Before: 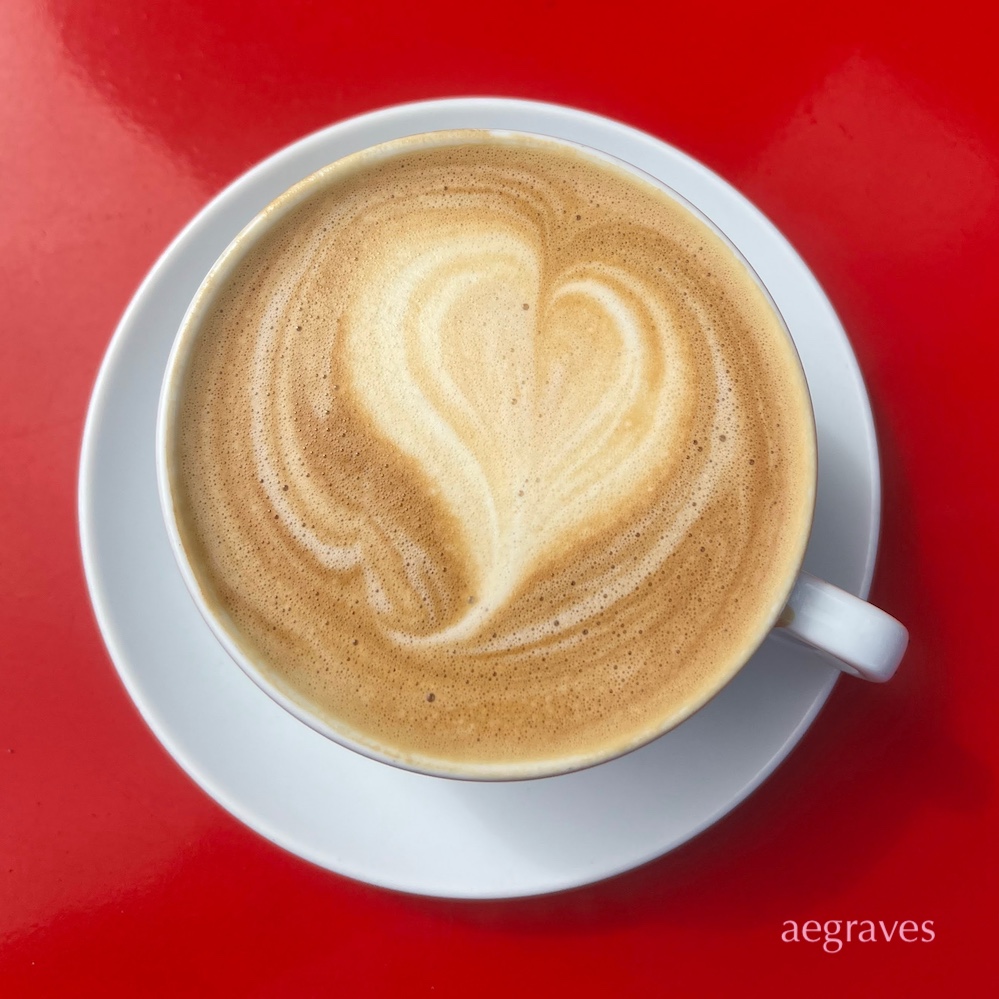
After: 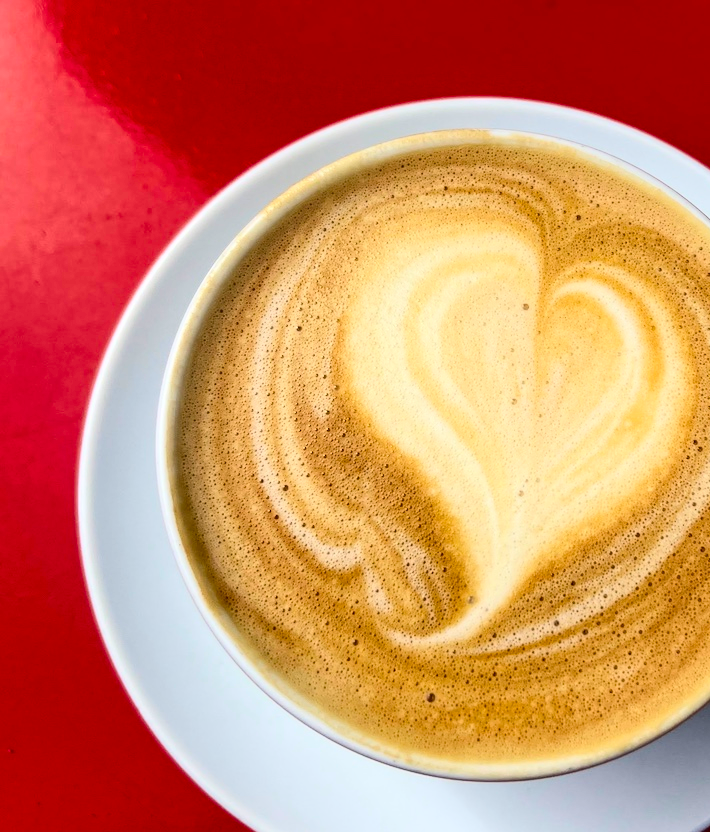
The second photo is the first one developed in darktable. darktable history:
color balance rgb: perceptual saturation grading › global saturation 20%, global vibrance 20%
crop: right 28.885%, bottom 16.626%
contrast brightness saturation: contrast 0.32, brightness -0.08, saturation 0.17
color balance: contrast -0.5%
local contrast: highlights 61%, shadows 106%, detail 107%, midtone range 0.529
